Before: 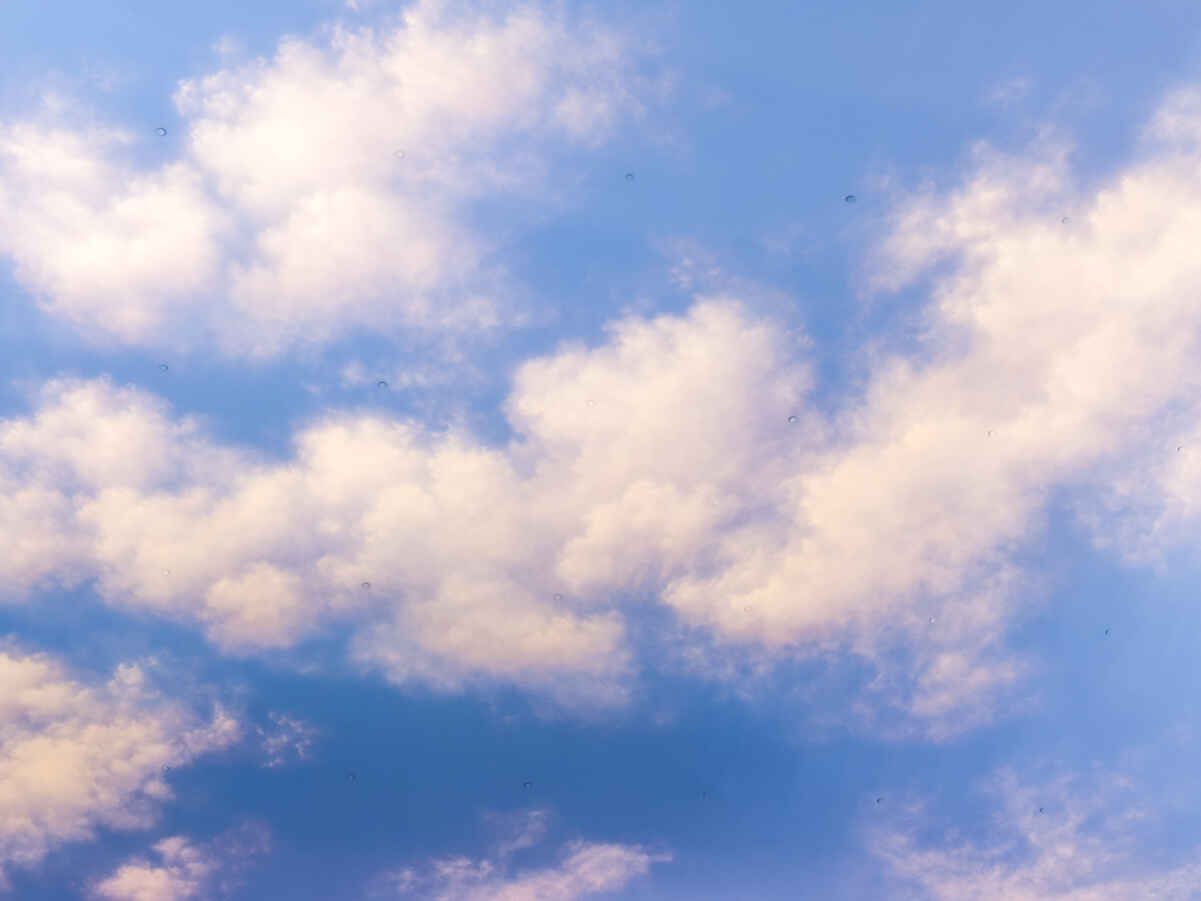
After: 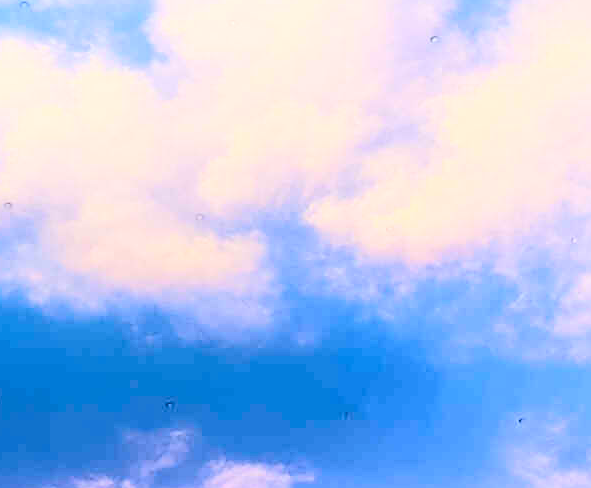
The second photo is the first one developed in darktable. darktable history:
base curve: curves: ch0 [(0, 0) (0.036, 0.025) (0.121, 0.166) (0.206, 0.329) (0.605, 0.79) (1, 1)]
sharpen: on, module defaults
contrast brightness saturation: contrast 0.177, saturation 0.307
crop: left 29.815%, top 42.277%, right 20.913%, bottom 3.511%
